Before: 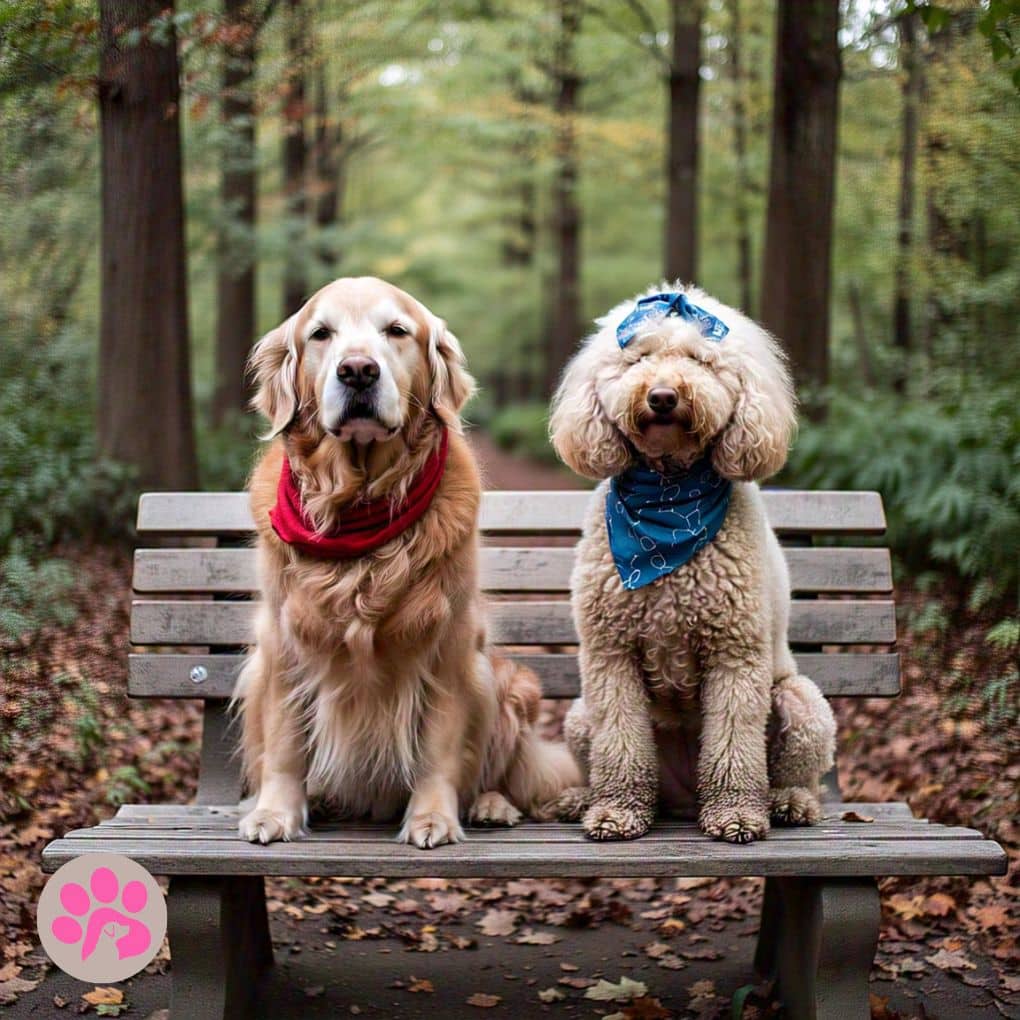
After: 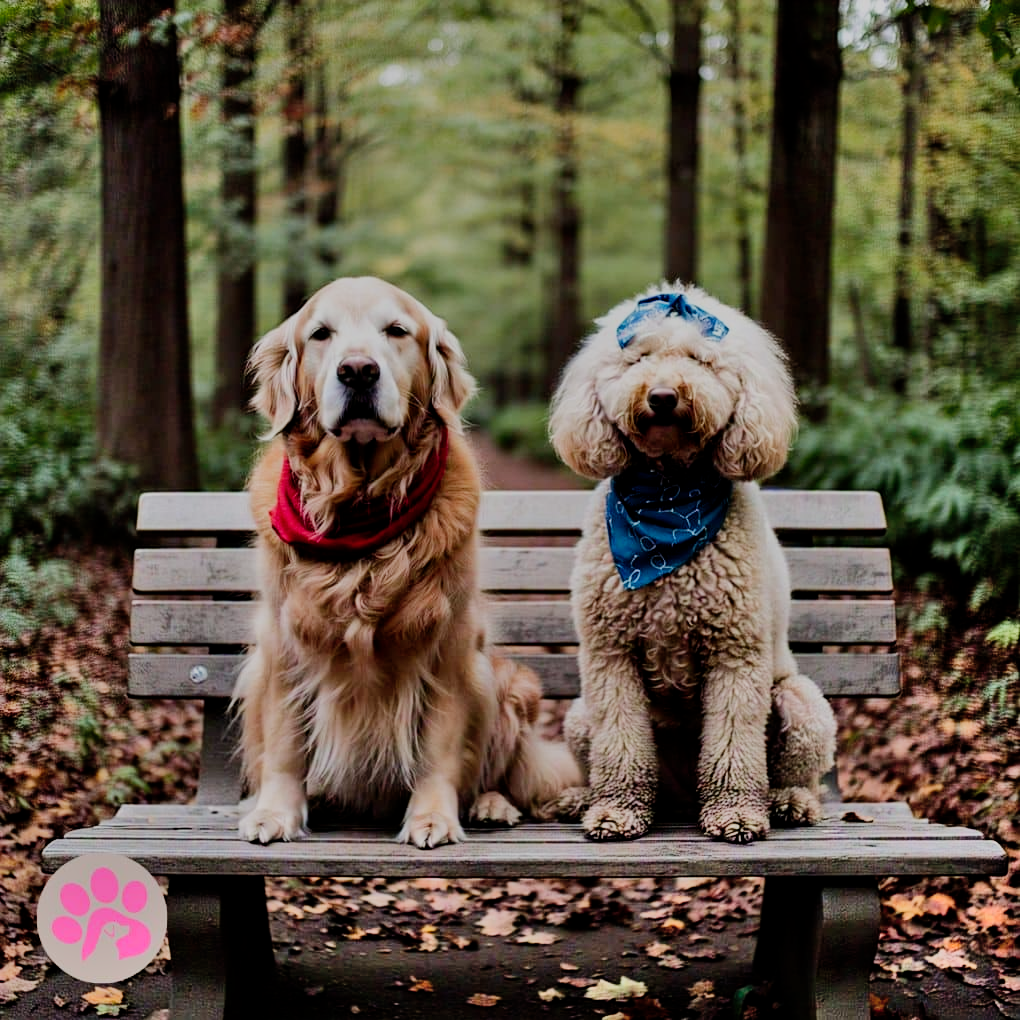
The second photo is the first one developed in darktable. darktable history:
shadows and highlights: shadows 60, soften with gaussian
filmic rgb: middle gray luminance 29%, black relative exposure -10.3 EV, white relative exposure 5.5 EV, threshold 6 EV, target black luminance 0%, hardness 3.95, latitude 2.04%, contrast 1.132, highlights saturation mix 5%, shadows ↔ highlights balance 15.11%, preserve chrominance no, color science v3 (2019), use custom middle-gray values true, iterations of high-quality reconstruction 0, enable highlight reconstruction true
